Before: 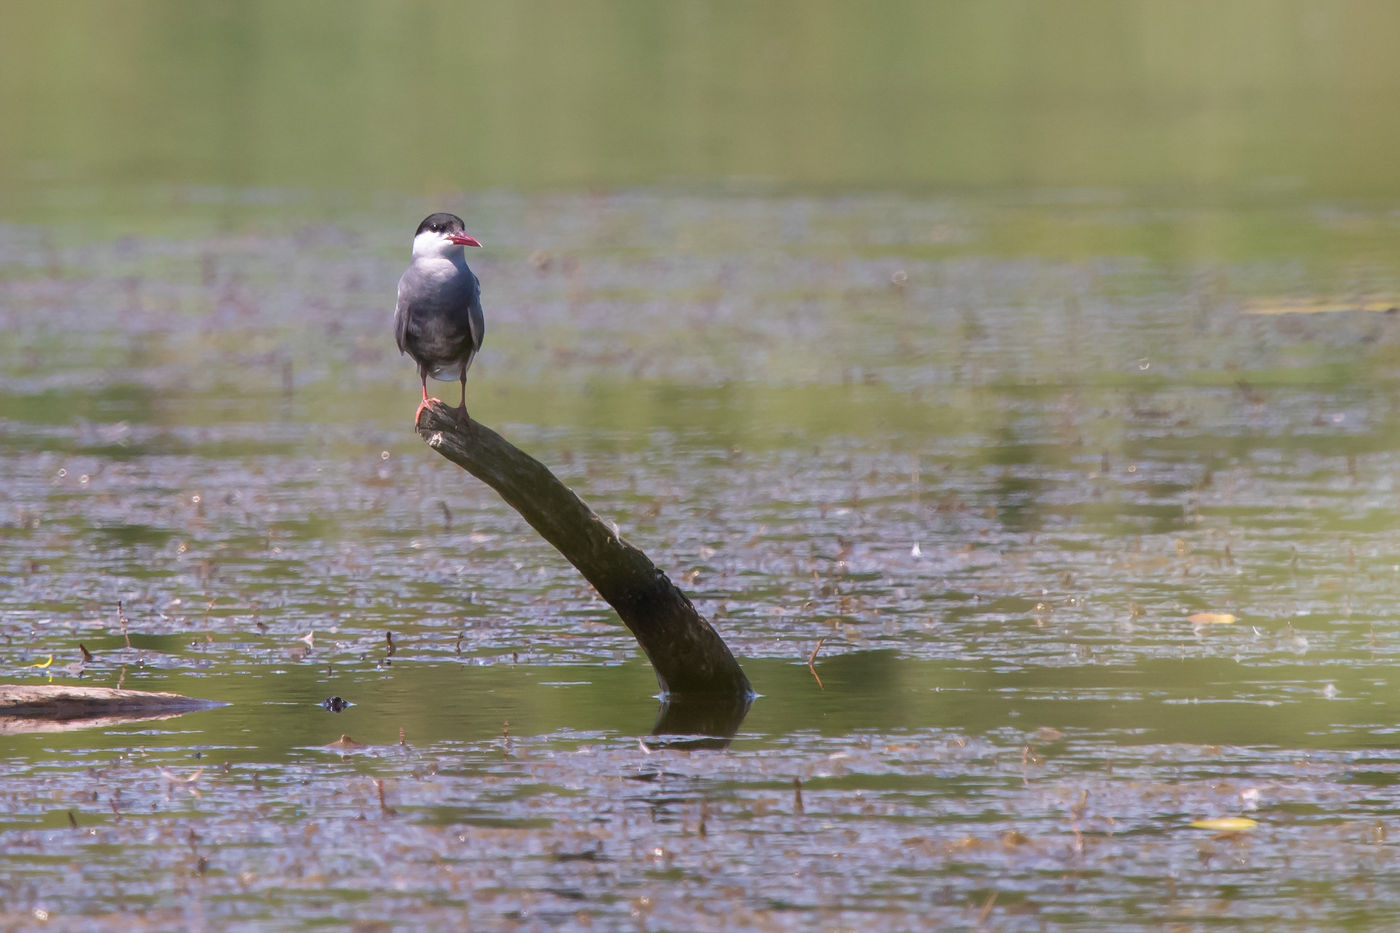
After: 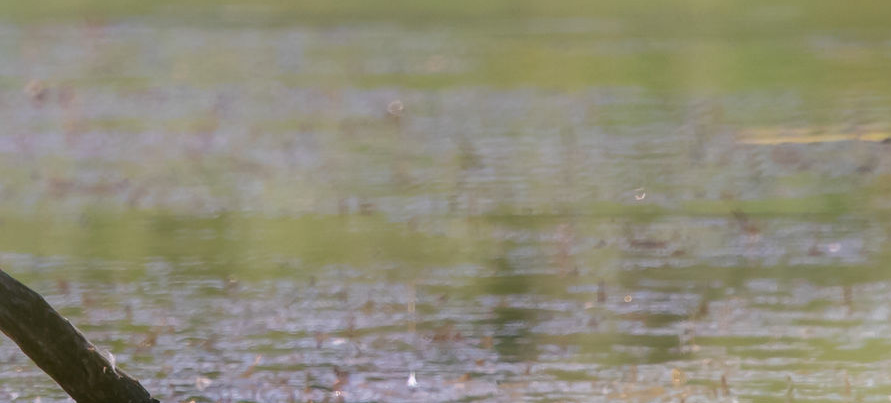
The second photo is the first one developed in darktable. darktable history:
crop: left 36.005%, top 18.293%, right 0.31%, bottom 38.444%
bloom: on, module defaults
tone equalizer: on, module defaults
color zones: curves: ch1 [(0, 0.525) (0.143, 0.556) (0.286, 0.52) (0.429, 0.5) (0.571, 0.5) (0.714, 0.5) (0.857, 0.503) (1, 0.525)]
